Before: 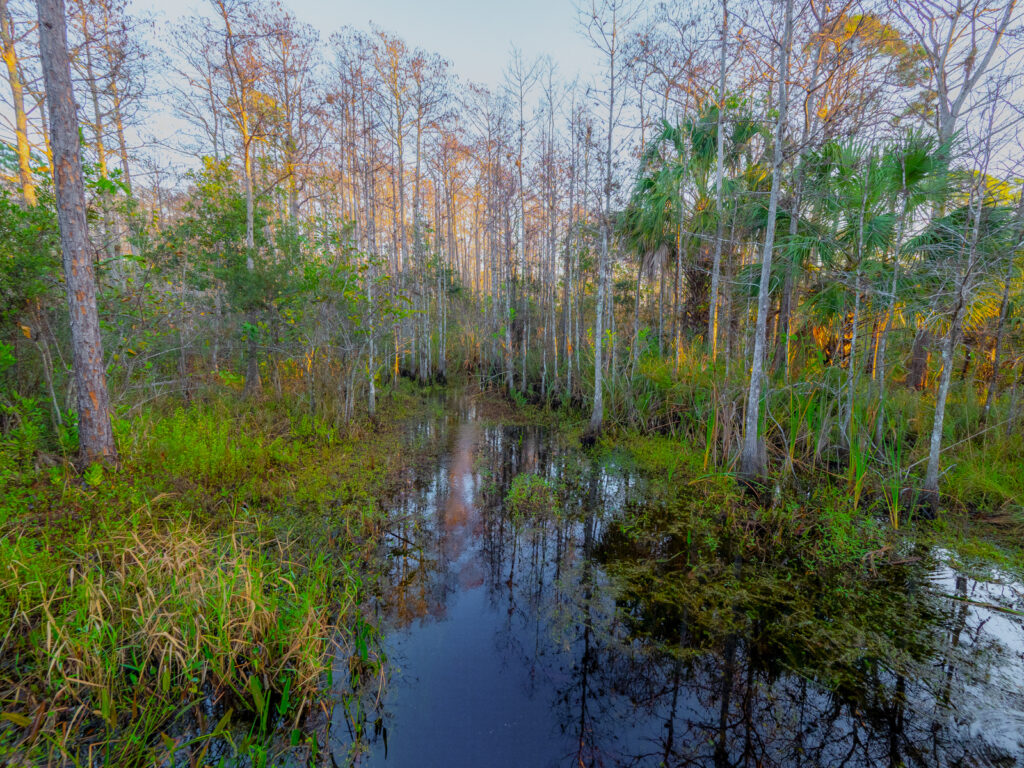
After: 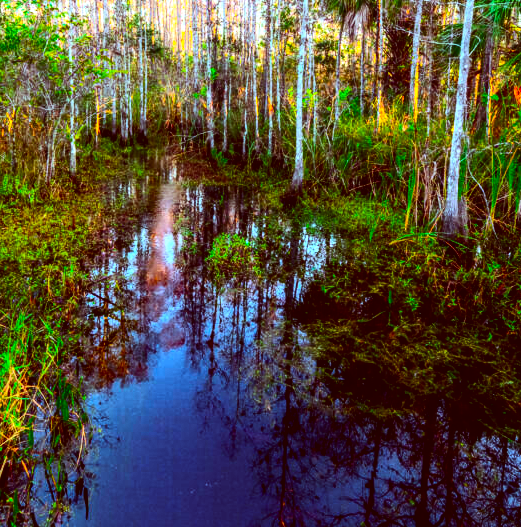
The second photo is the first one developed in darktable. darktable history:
exposure: exposure 0.205 EV, compensate highlight preservation false
tone equalizer: -8 EV -1.07 EV, -7 EV -0.995 EV, -6 EV -0.845 EV, -5 EV -0.599 EV, -3 EV 0.556 EV, -2 EV 0.852 EV, -1 EV 1.01 EV, +0 EV 1.08 EV, edges refinement/feathering 500, mask exposure compensation -1.57 EV, preserve details no
crop and rotate: left 29.271%, top 31.314%, right 19.803%
contrast brightness saturation: contrast 0.255, brightness 0.021, saturation 0.857
local contrast: on, module defaults
color correction: highlights a* -7.2, highlights b* -0.191, shadows a* 20.14, shadows b* 12.01
